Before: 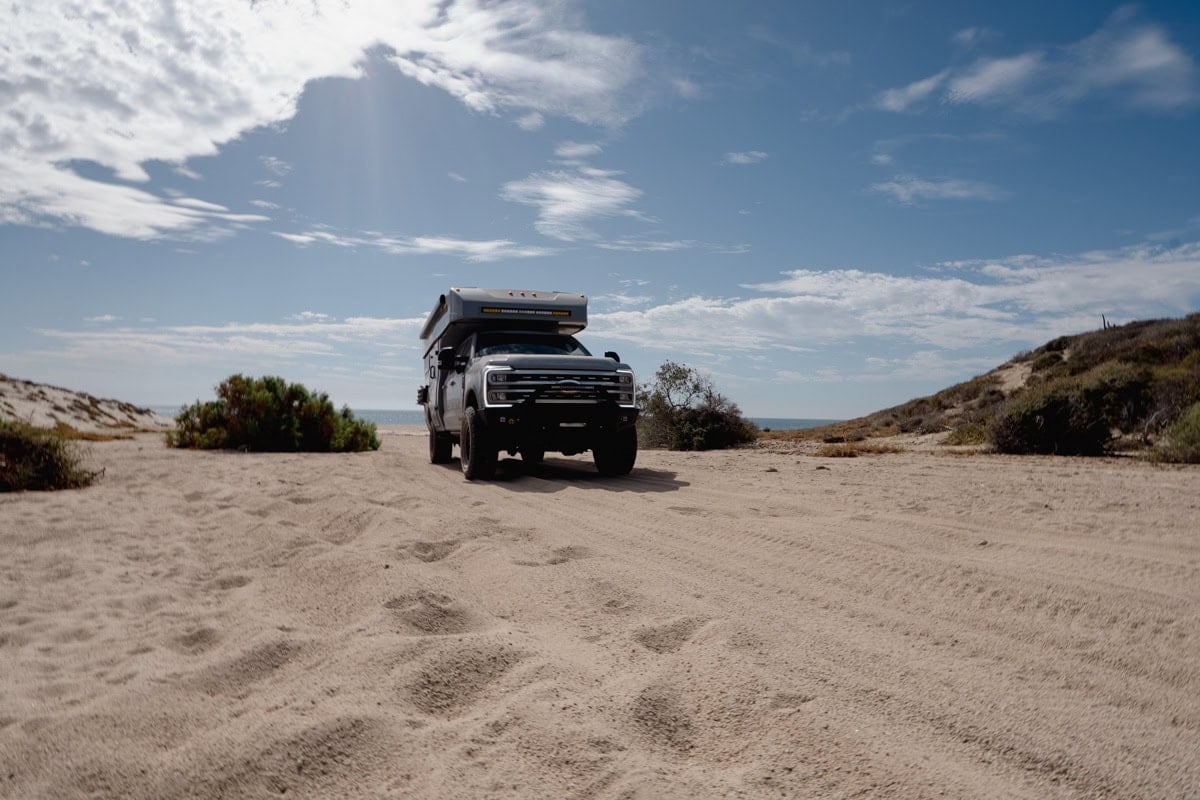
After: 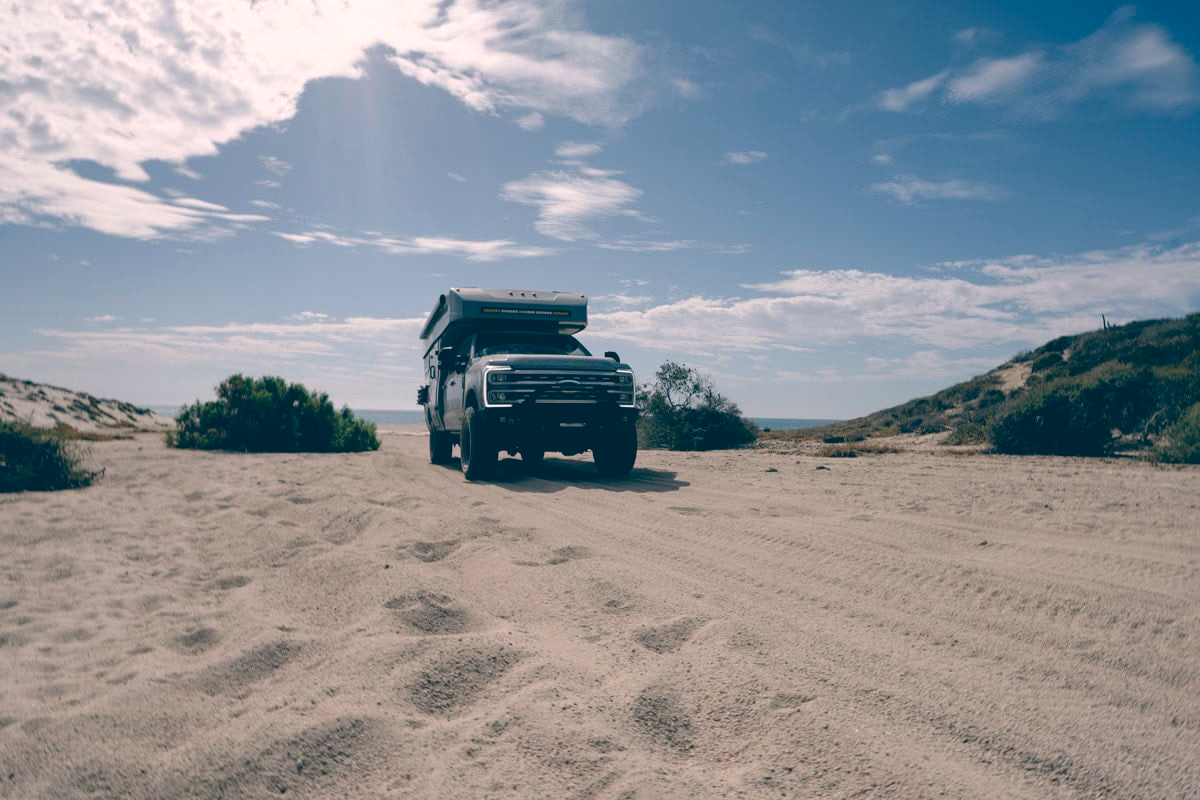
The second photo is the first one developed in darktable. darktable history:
color balance: lift [1.006, 0.985, 1.002, 1.015], gamma [1, 0.953, 1.008, 1.047], gain [1.076, 1.13, 1.004, 0.87]
white balance: red 0.974, blue 1.044
